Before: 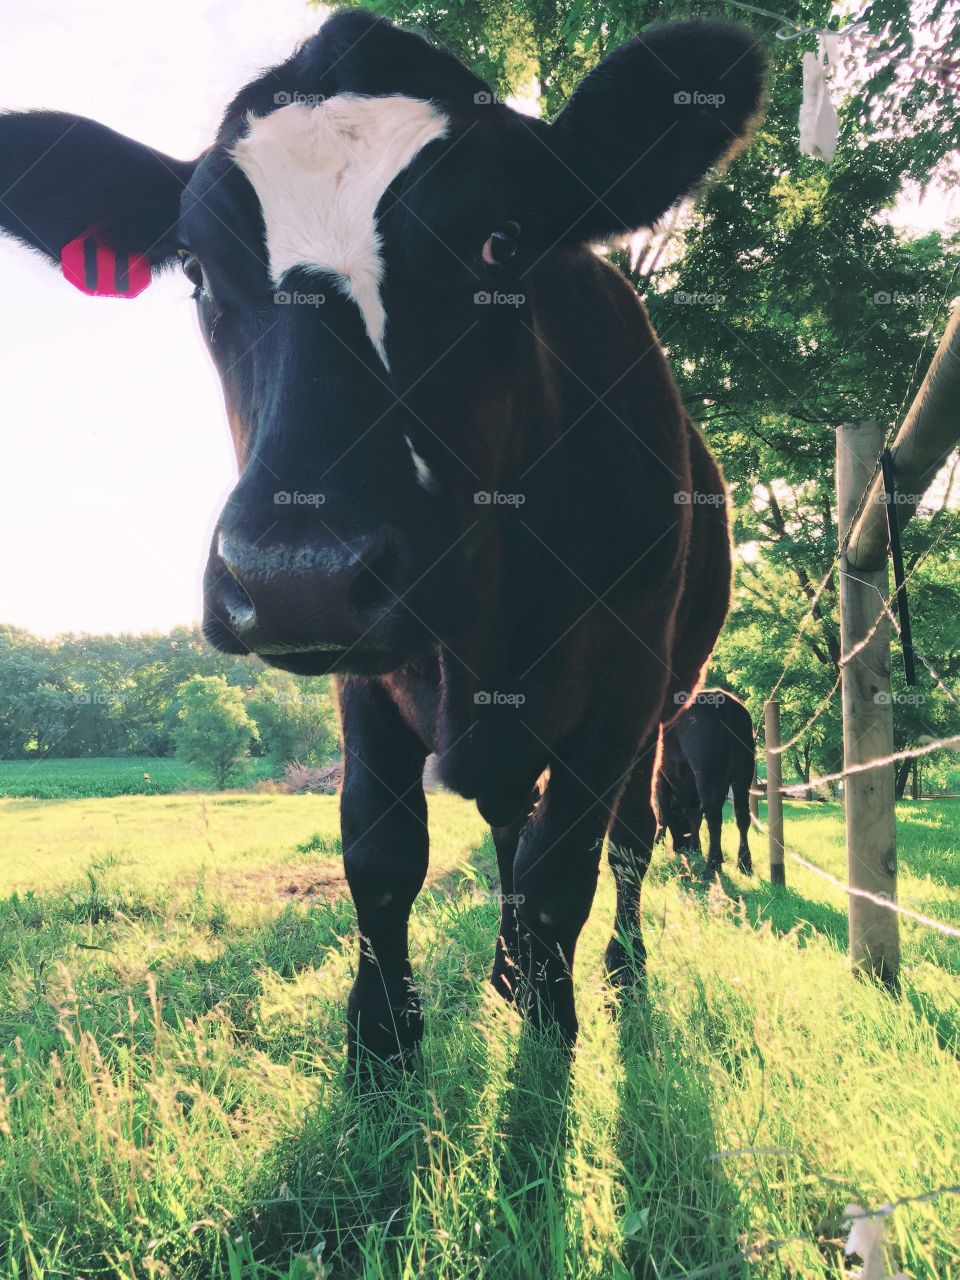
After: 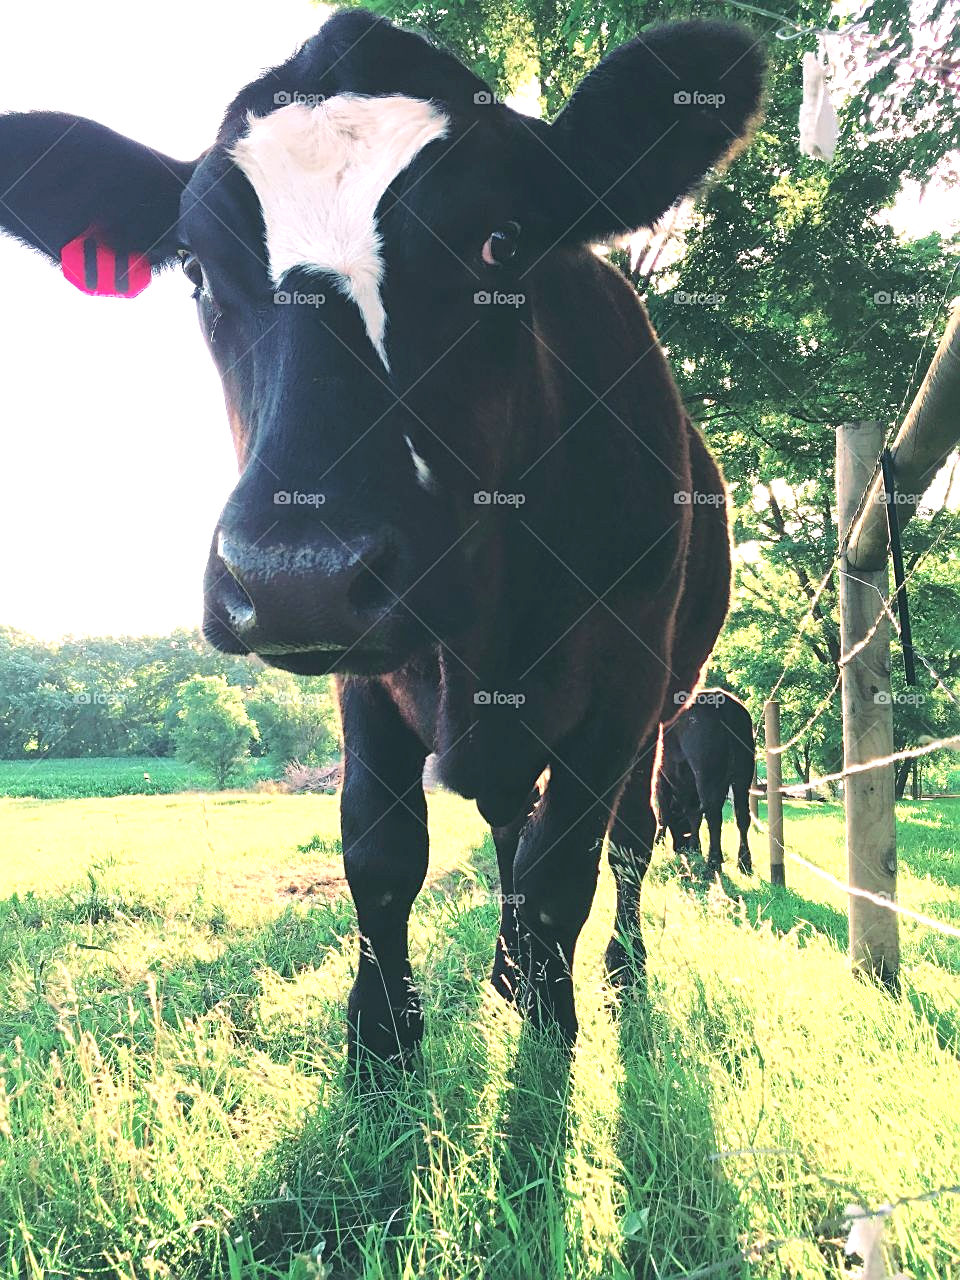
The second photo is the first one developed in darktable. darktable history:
exposure: black level correction 0, exposure 0.702 EV, compensate highlight preservation false
sharpen: on, module defaults
